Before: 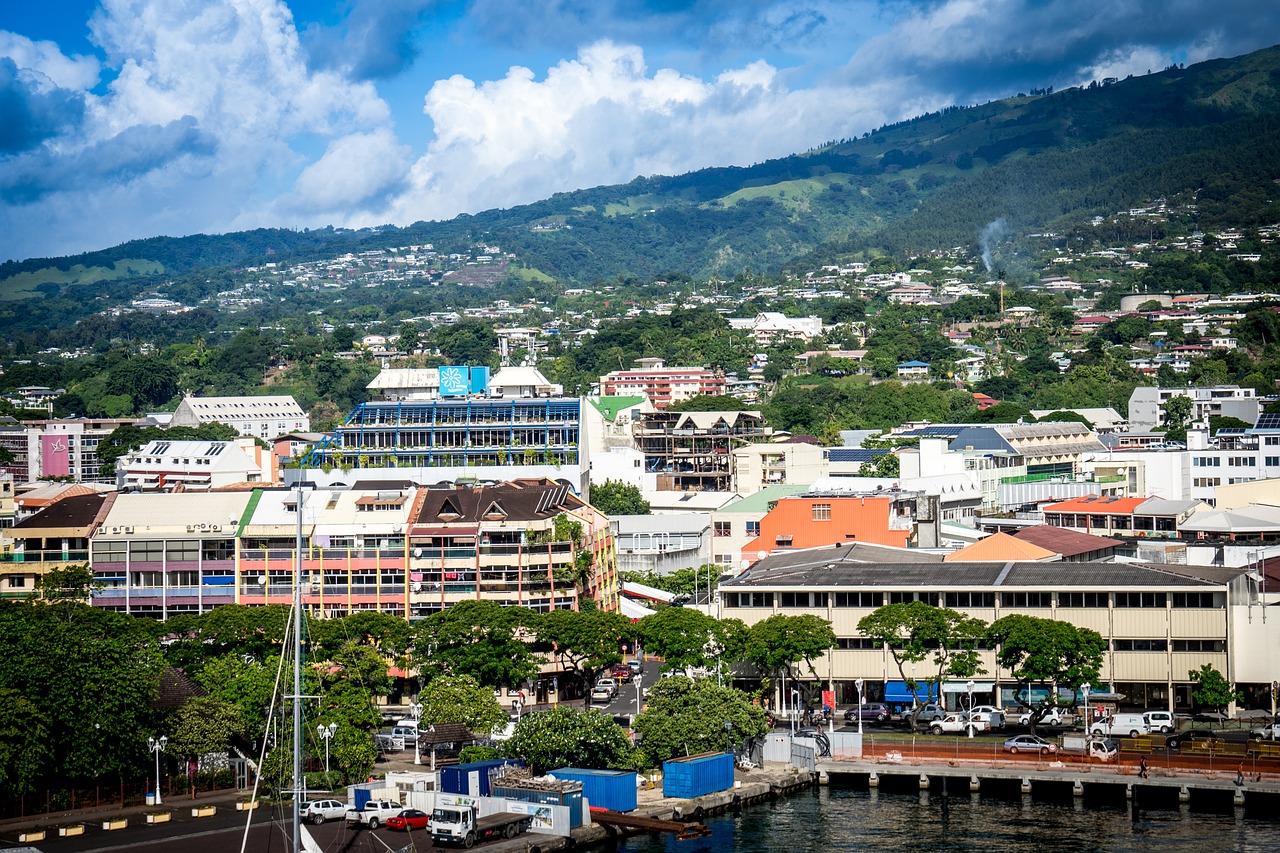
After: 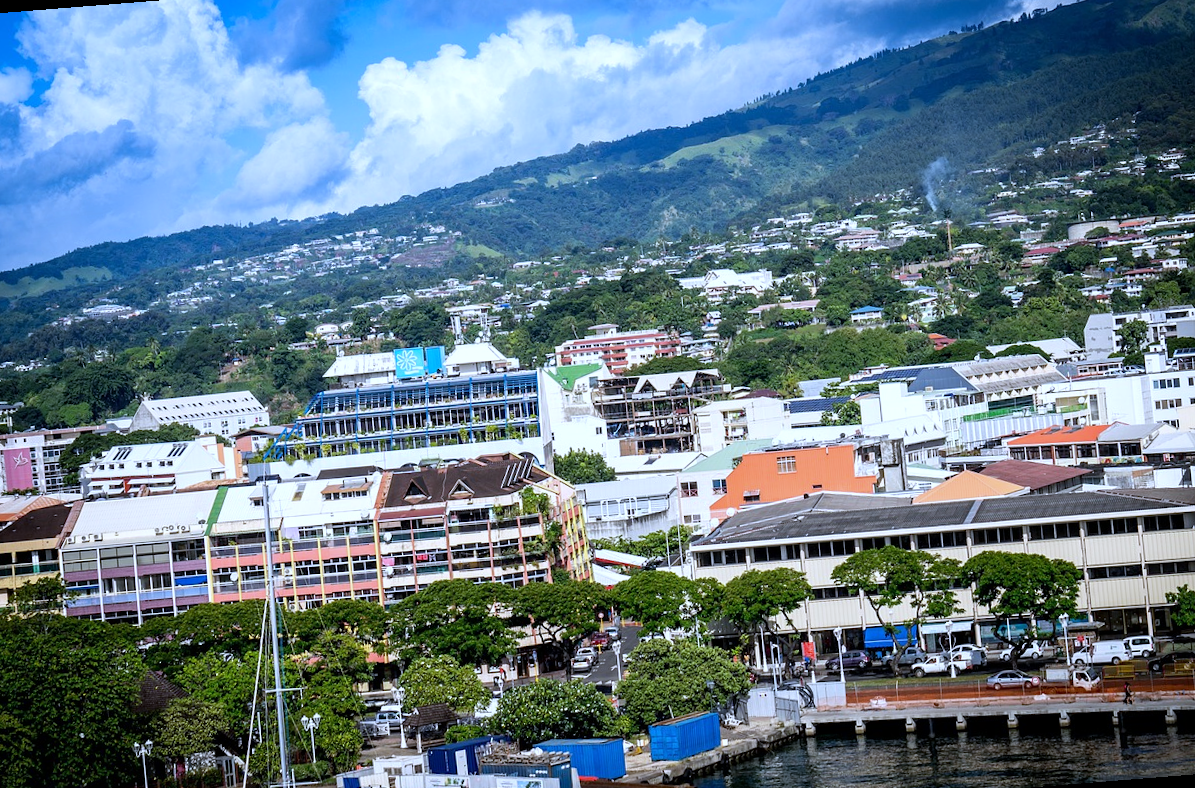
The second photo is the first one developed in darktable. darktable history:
rotate and perspective: rotation -4.57°, crop left 0.054, crop right 0.944, crop top 0.087, crop bottom 0.914
white balance: red 0.948, green 1.02, blue 1.176
